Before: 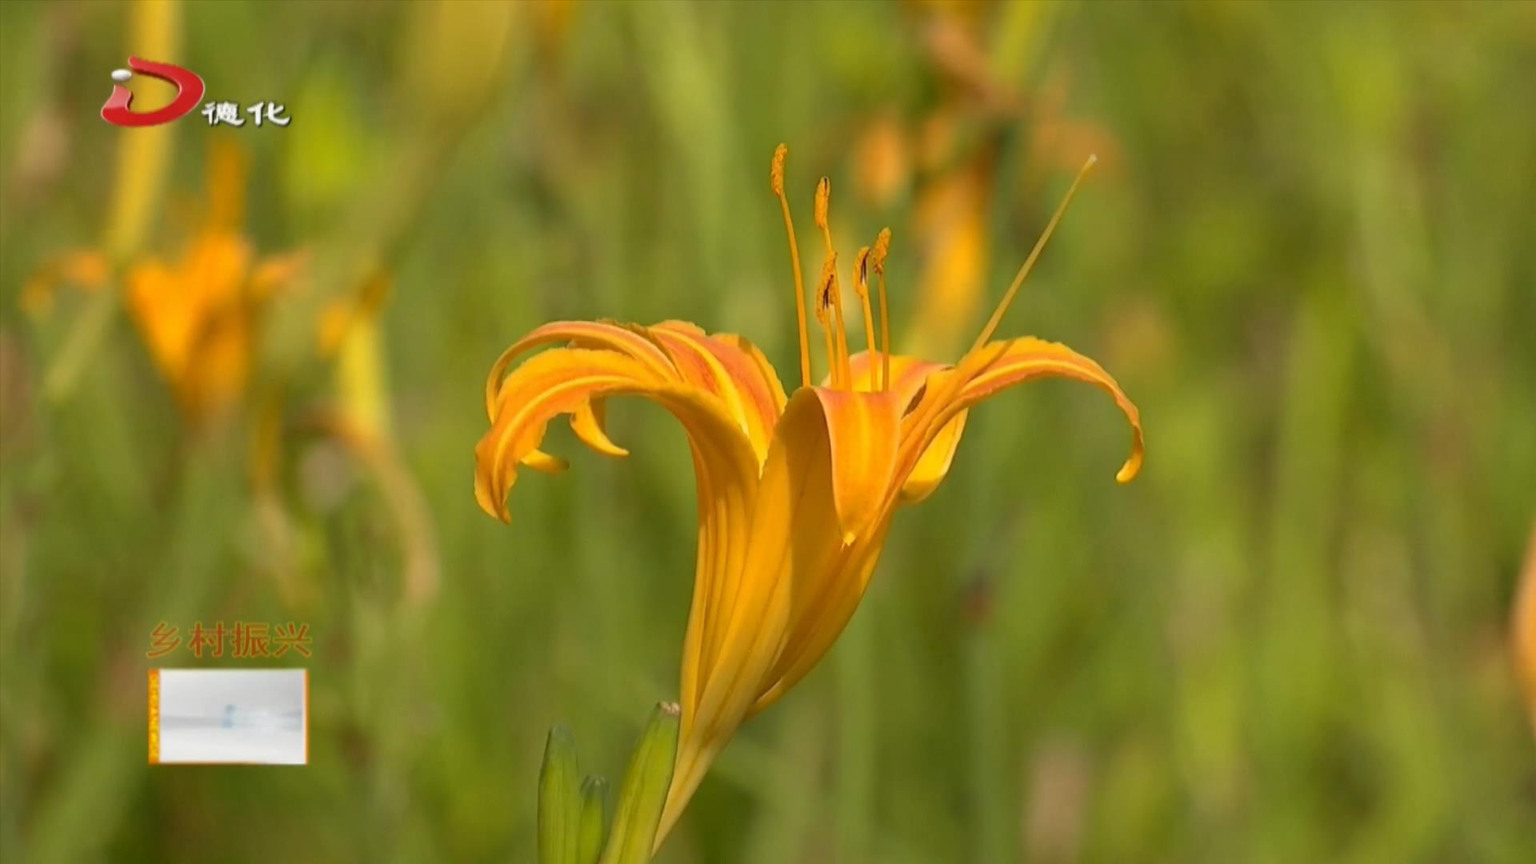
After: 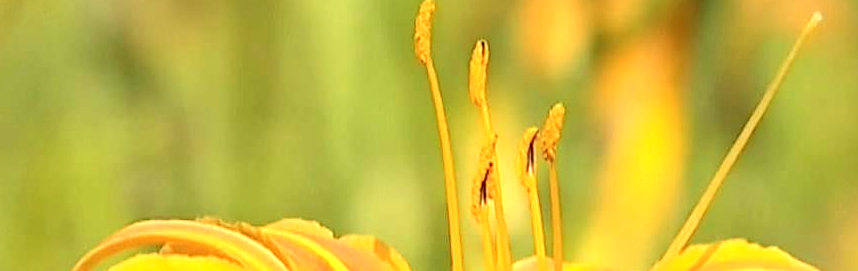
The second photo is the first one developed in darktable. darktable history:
crop: left 28.64%, top 16.832%, right 26.637%, bottom 58.055%
contrast brightness saturation: contrast 0.14
sharpen: on, module defaults
exposure: exposure 0.999 EV, compensate highlight preservation false
